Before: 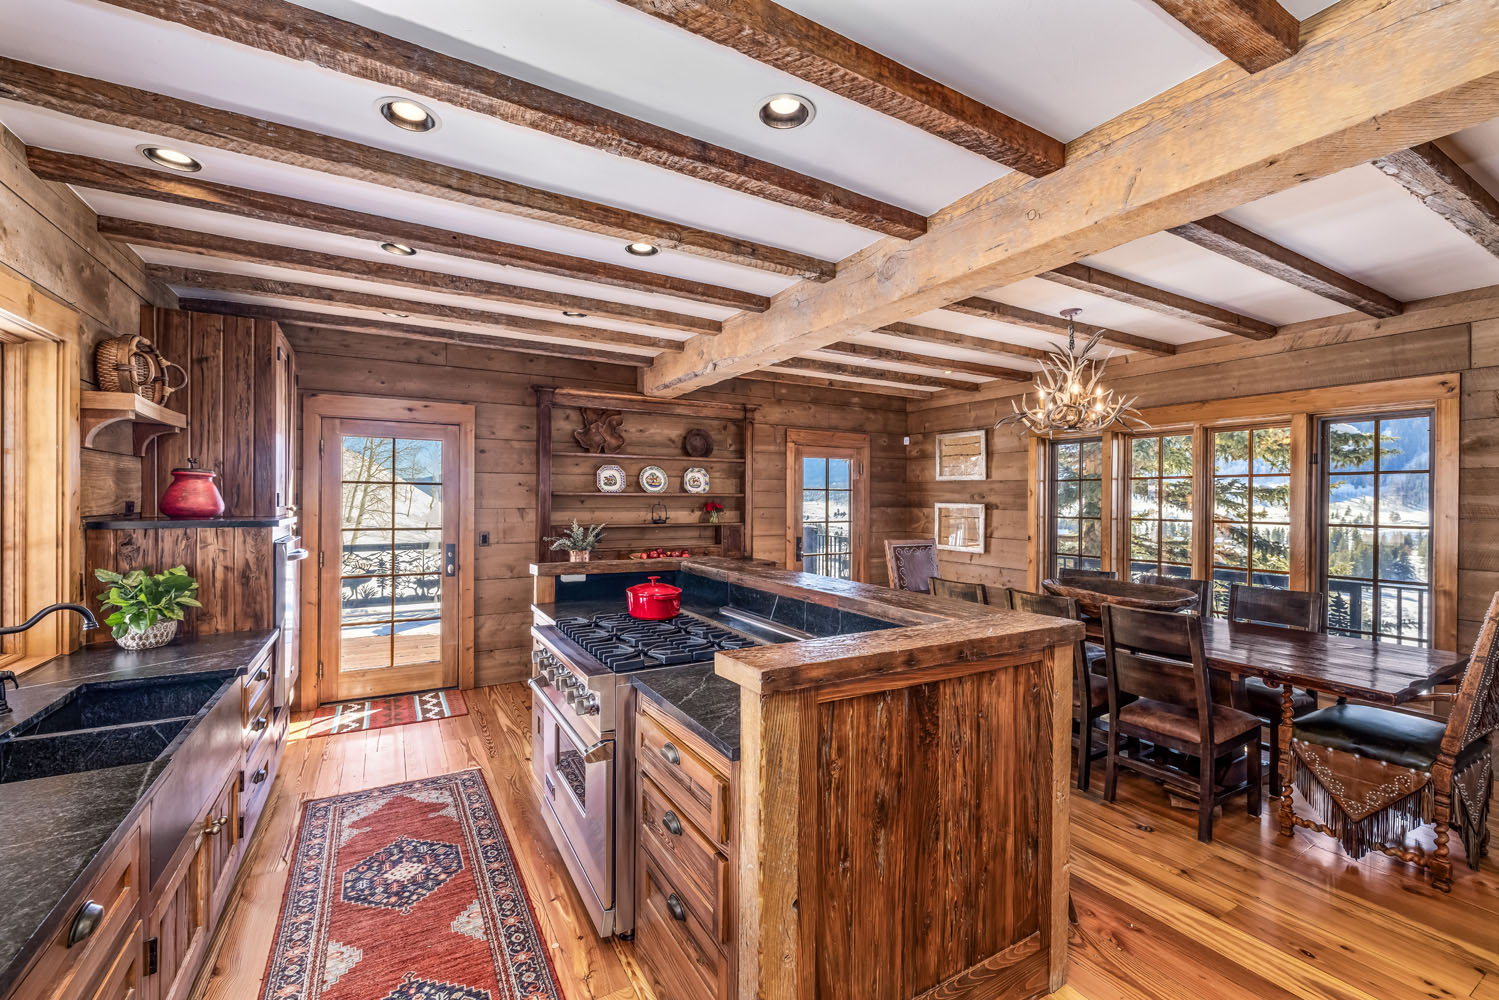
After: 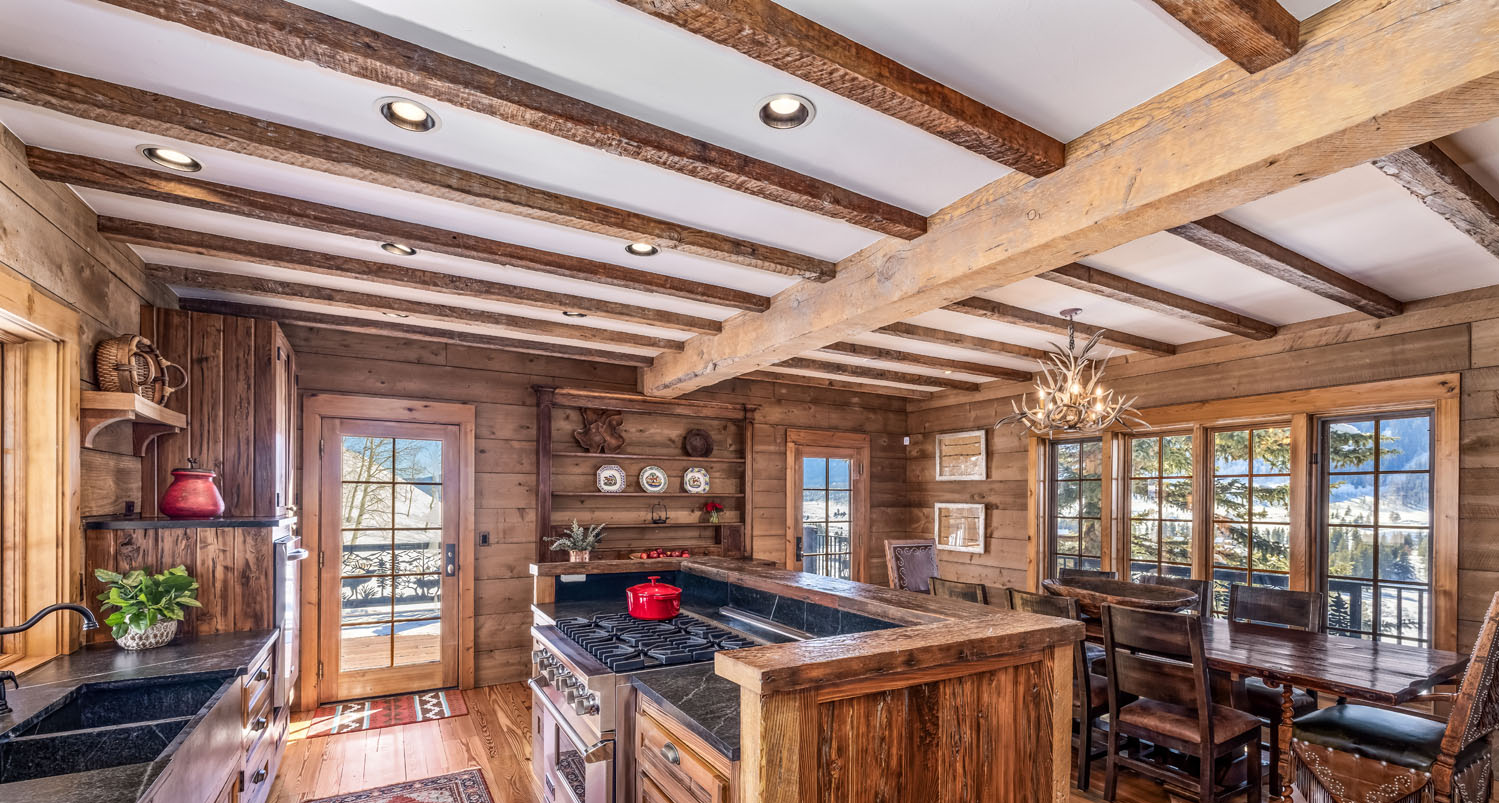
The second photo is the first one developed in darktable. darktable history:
crop: bottom 19.699%
